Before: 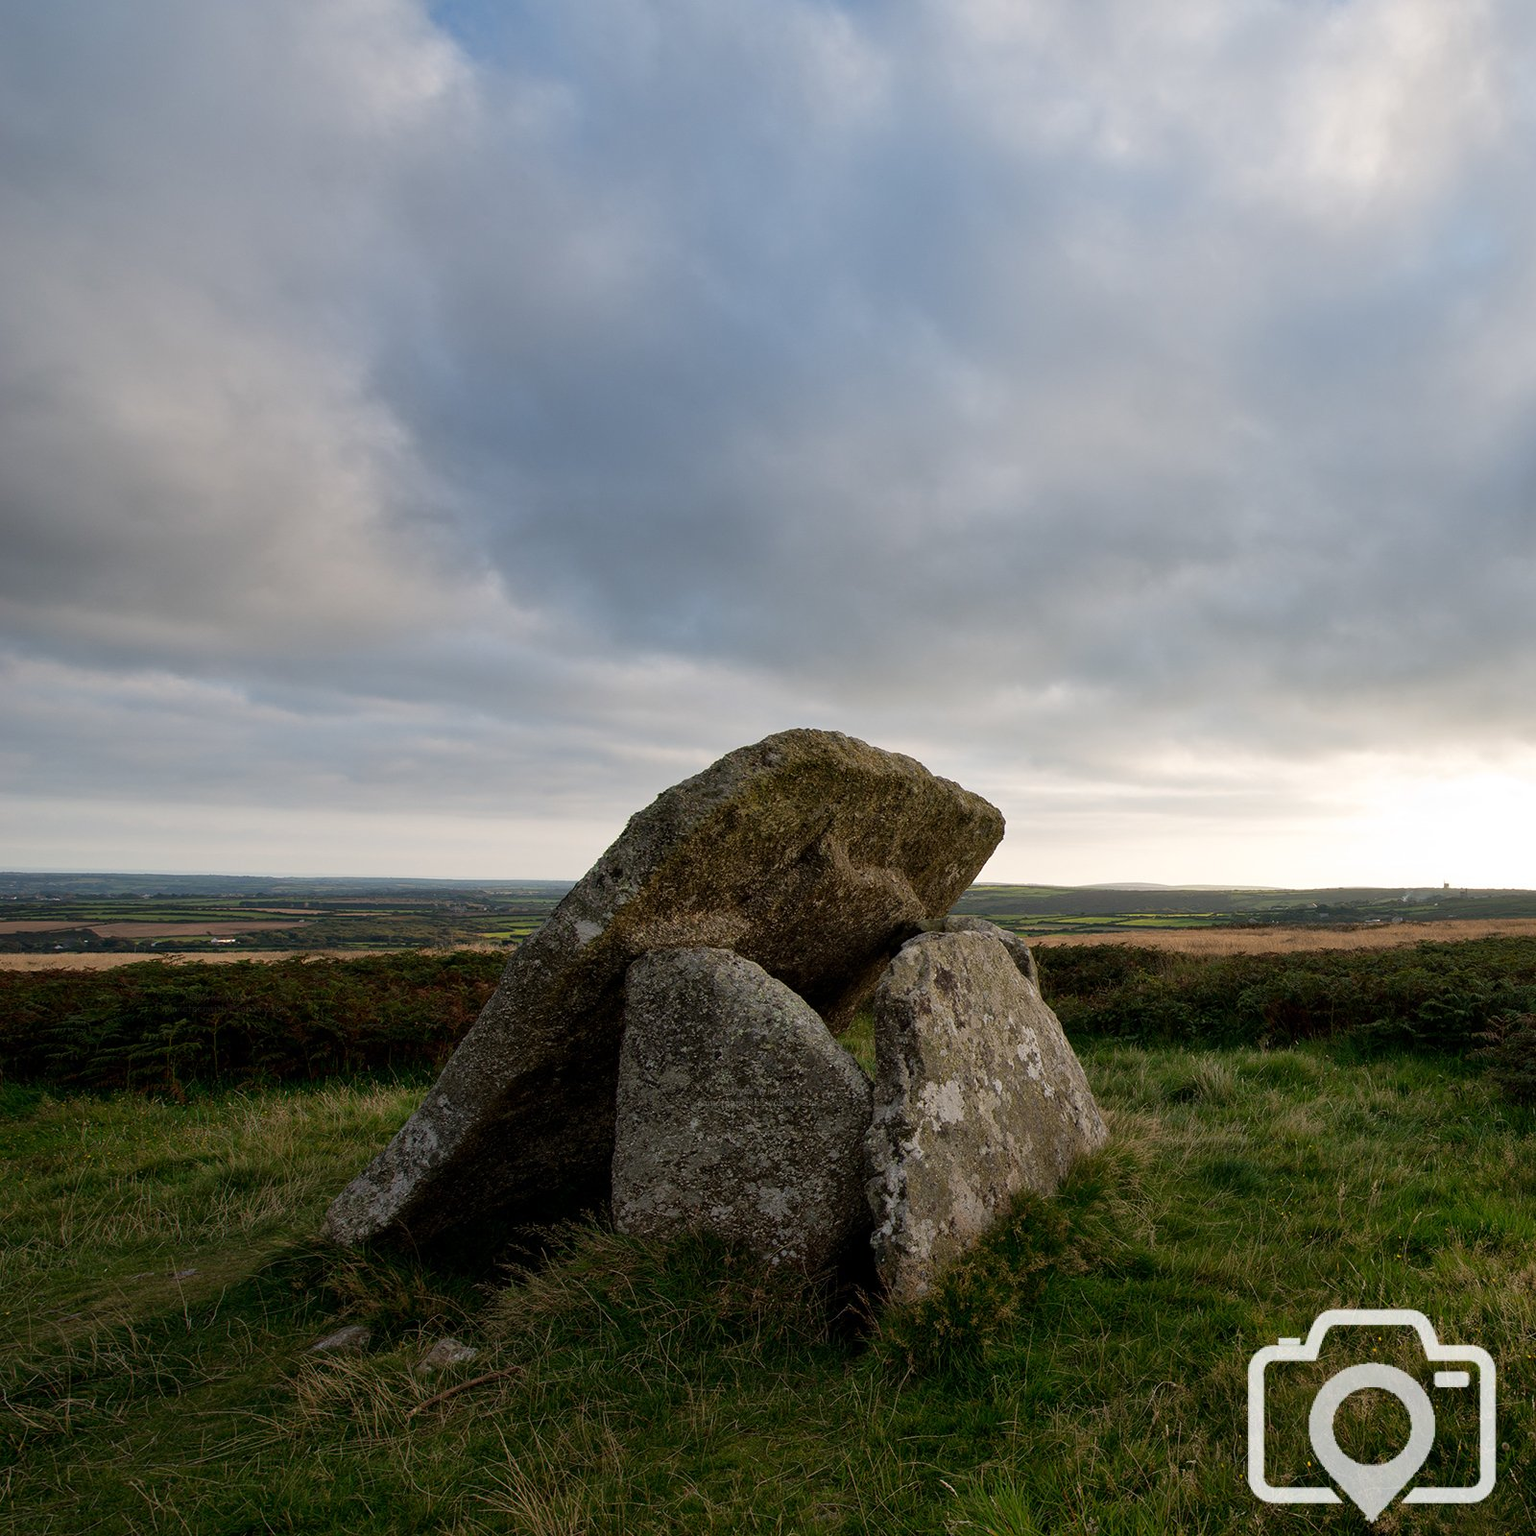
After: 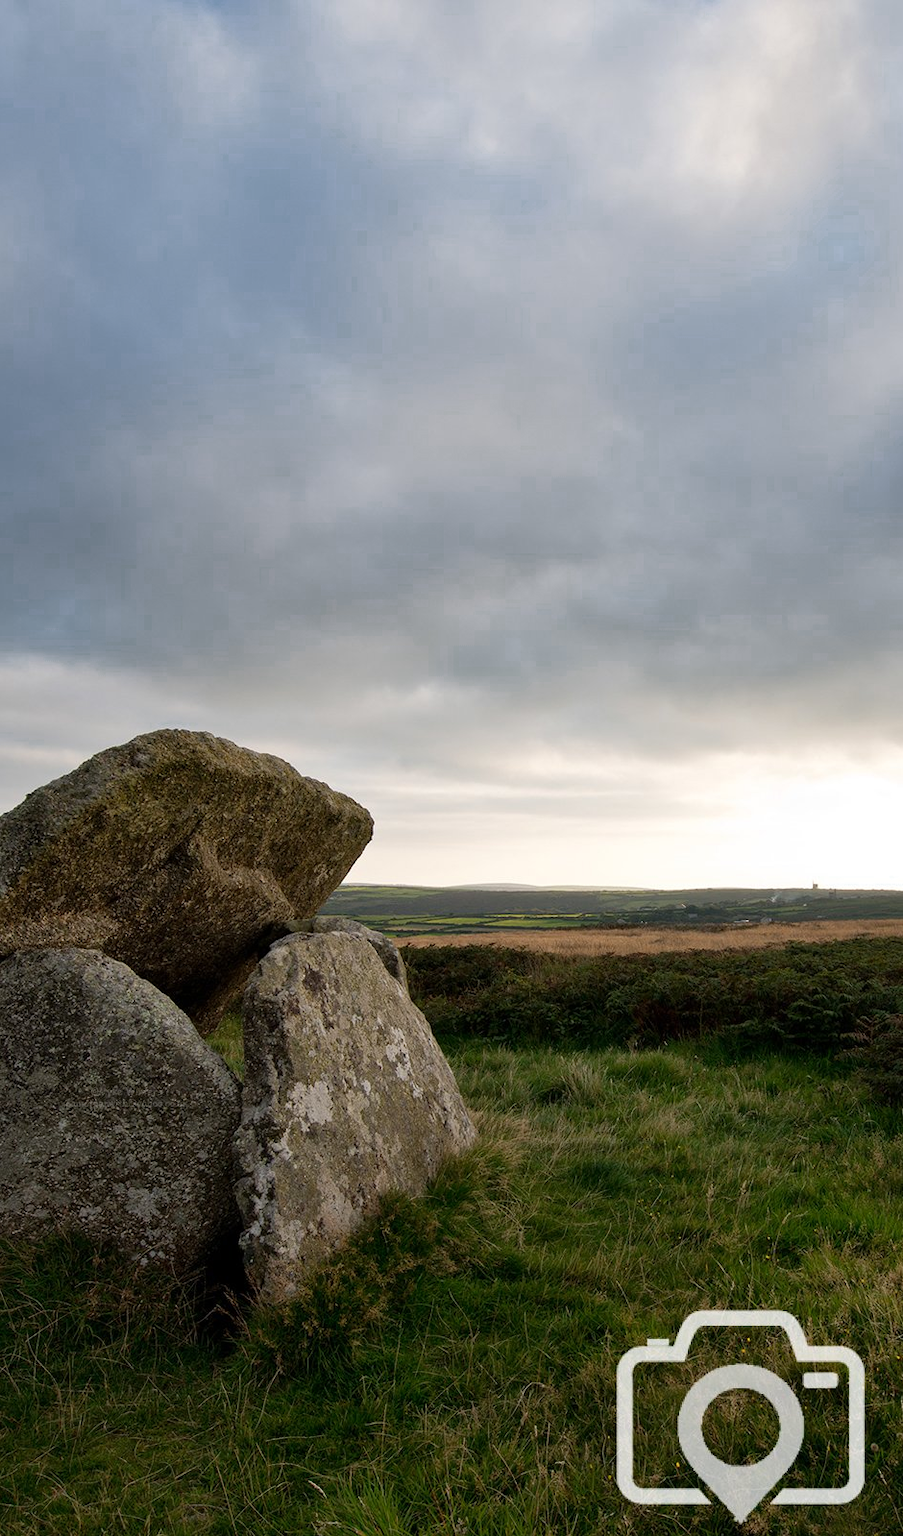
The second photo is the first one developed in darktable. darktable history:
color zones: curves: ch0 [(0.25, 0.5) (0.636, 0.25) (0.75, 0.5)]
crop: left 41.145%
